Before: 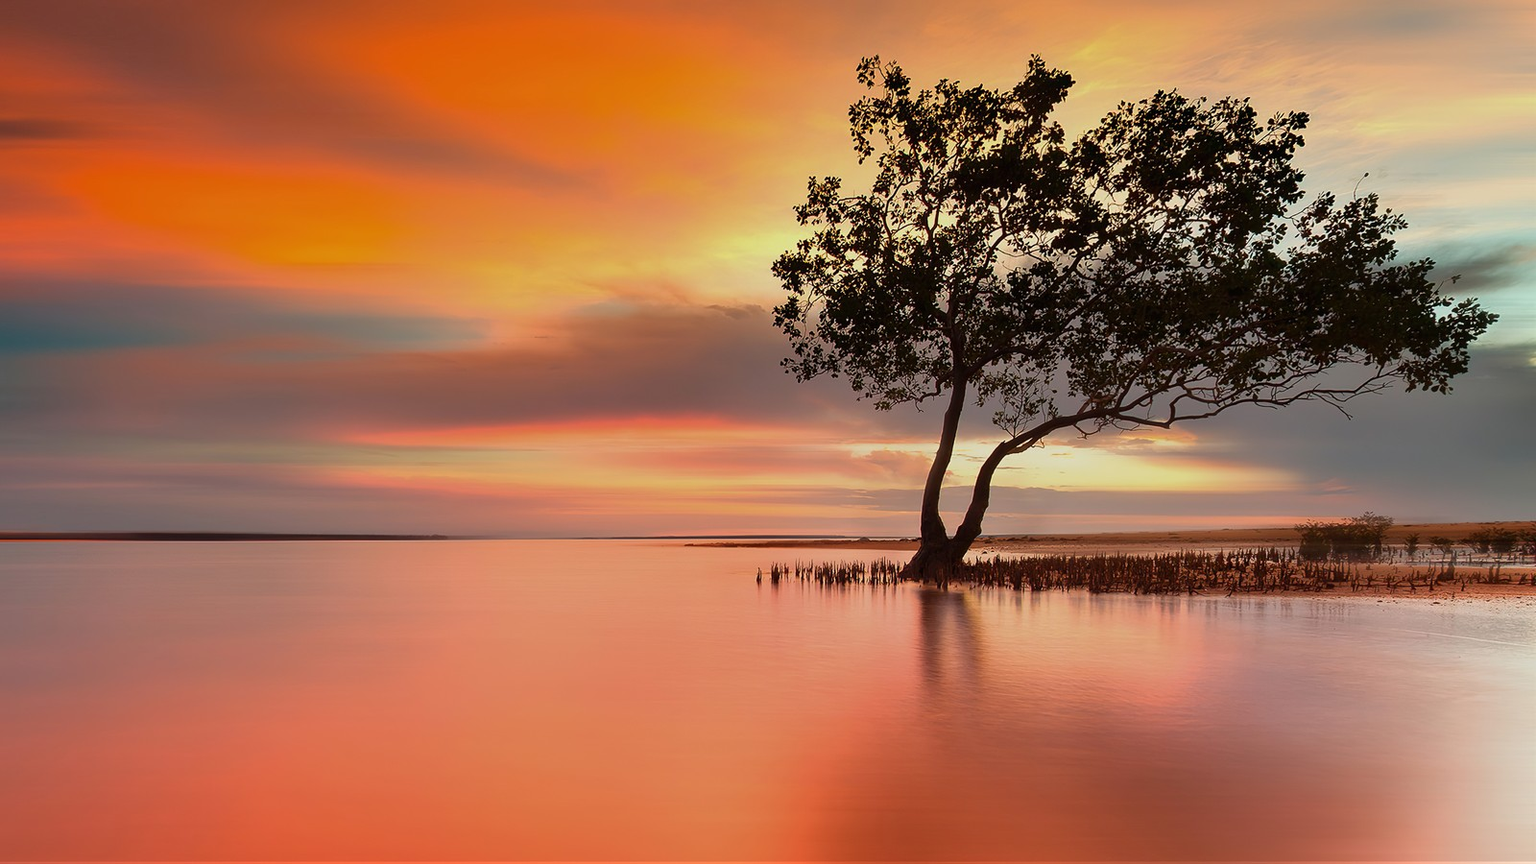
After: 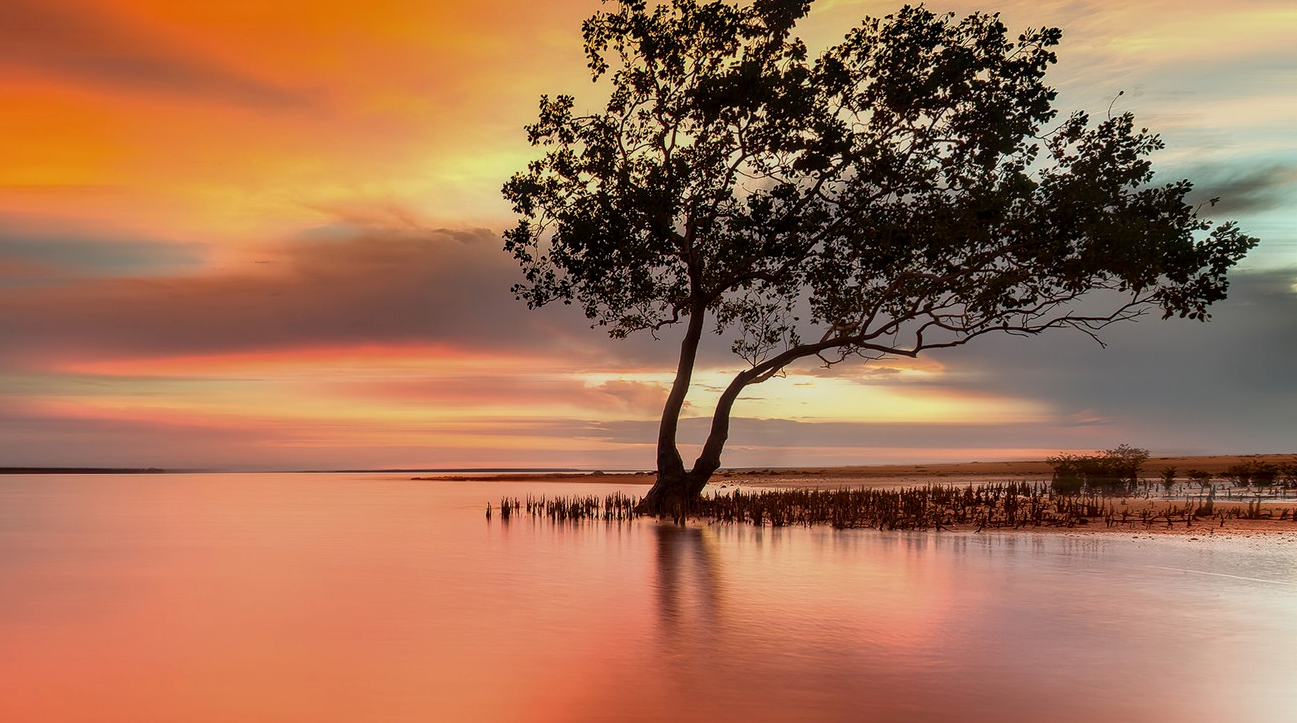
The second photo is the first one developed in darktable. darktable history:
local contrast: detail 130%
crop: left 18.928%, top 9.915%, right 0%, bottom 9.713%
